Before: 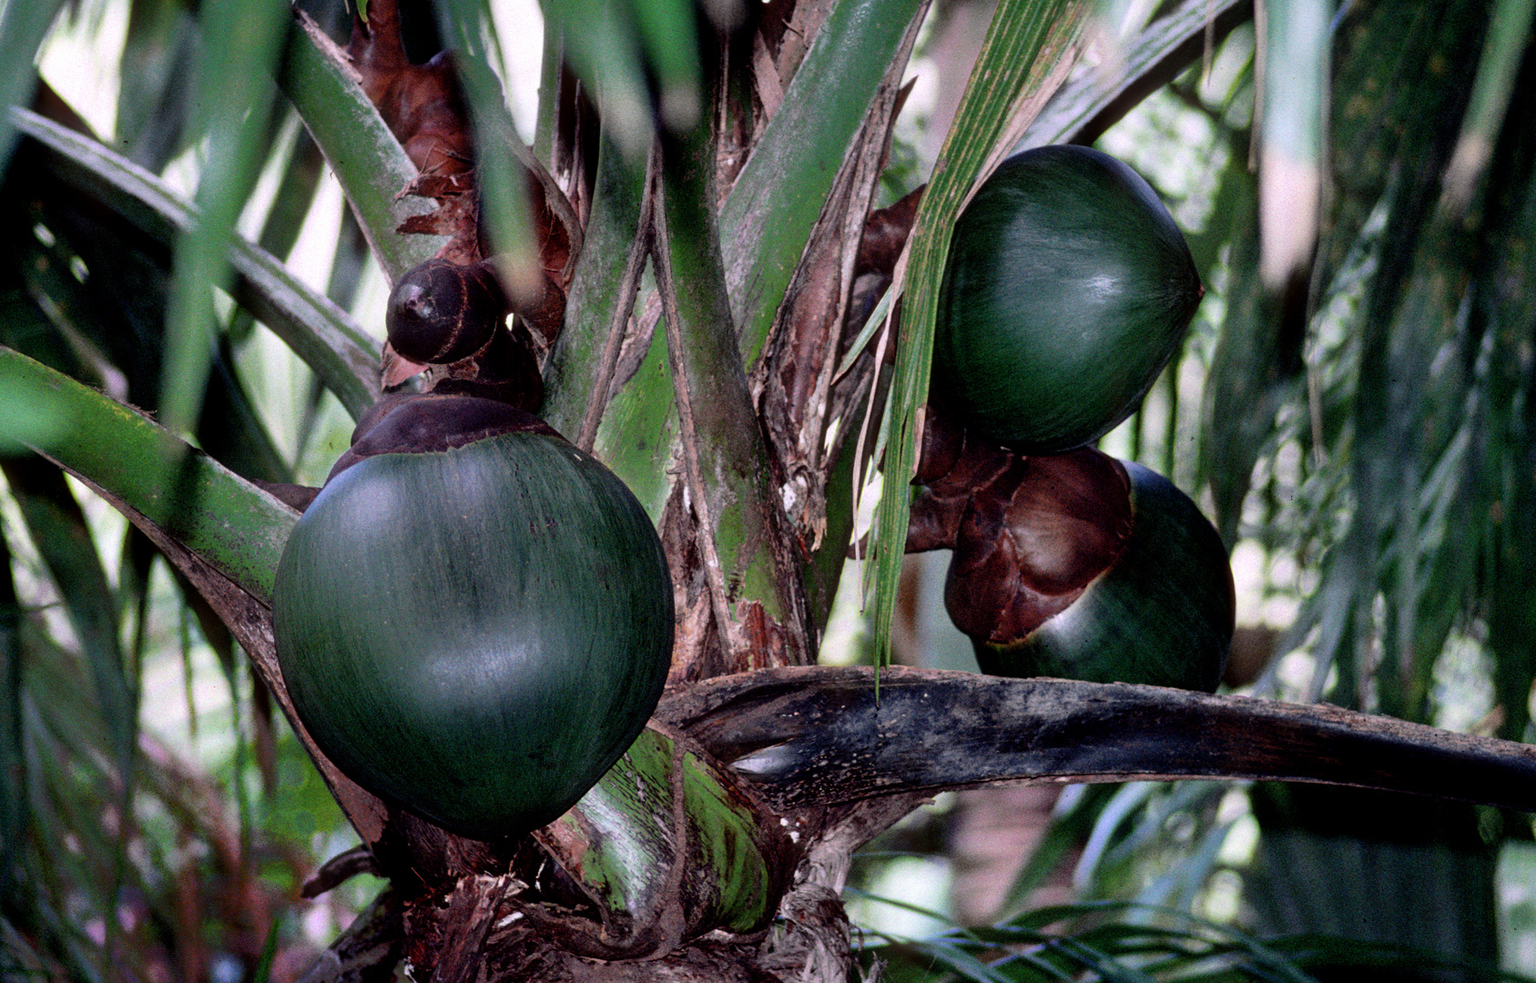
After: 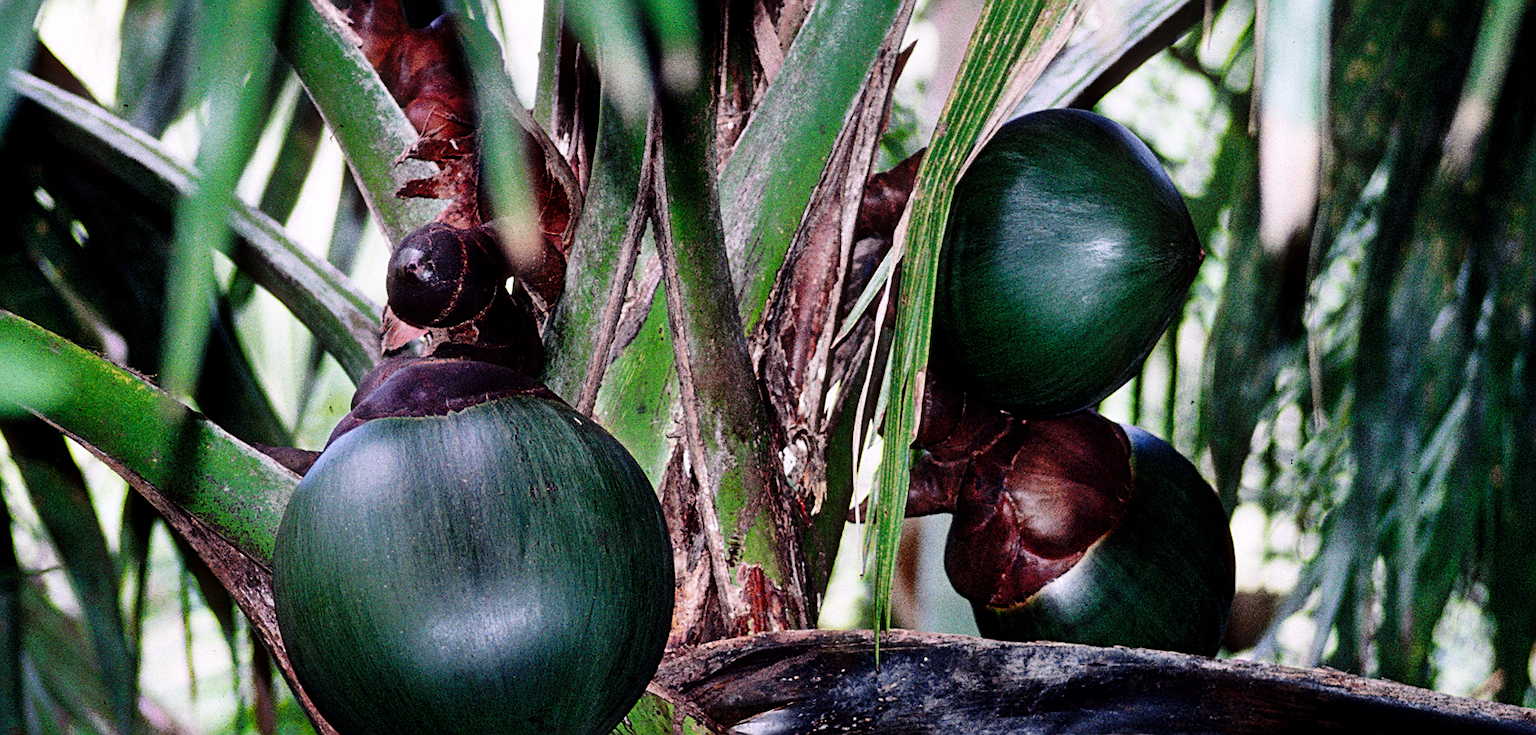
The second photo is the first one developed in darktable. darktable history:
crop: top 3.705%, bottom 21.401%
base curve: curves: ch0 [(0, 0) (0.032, 0.025) (0.121, 0.166) (0.206, 0.329) (0.605, 0.79) (1, 1)], preserve colors none
sharpen: on, module defaults
